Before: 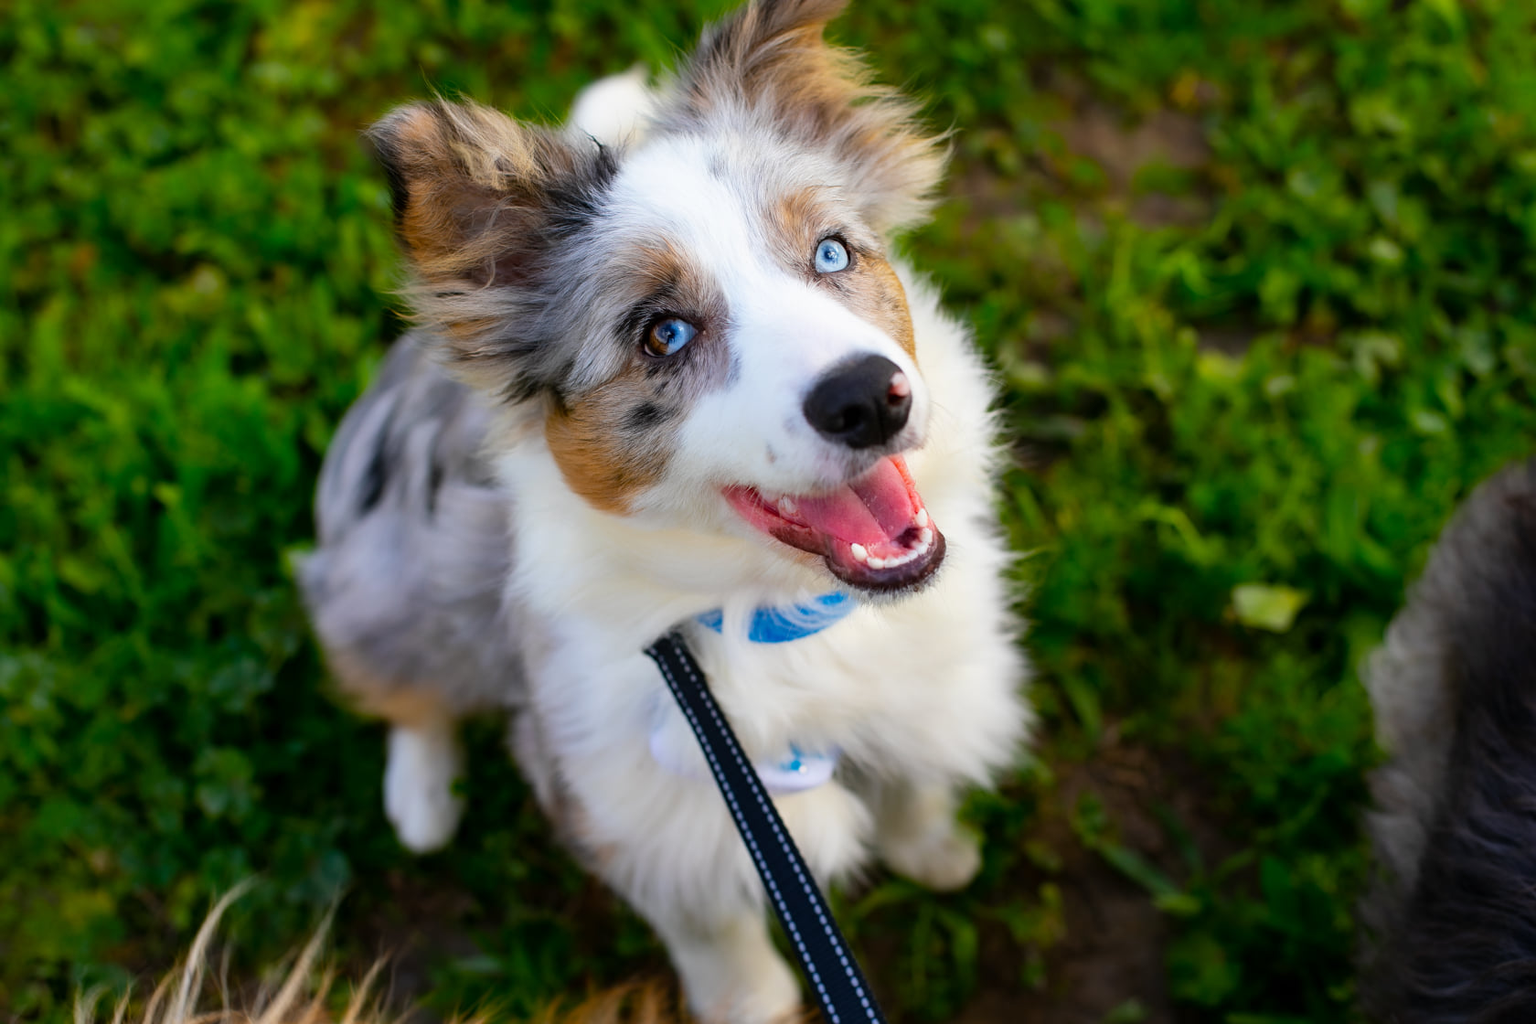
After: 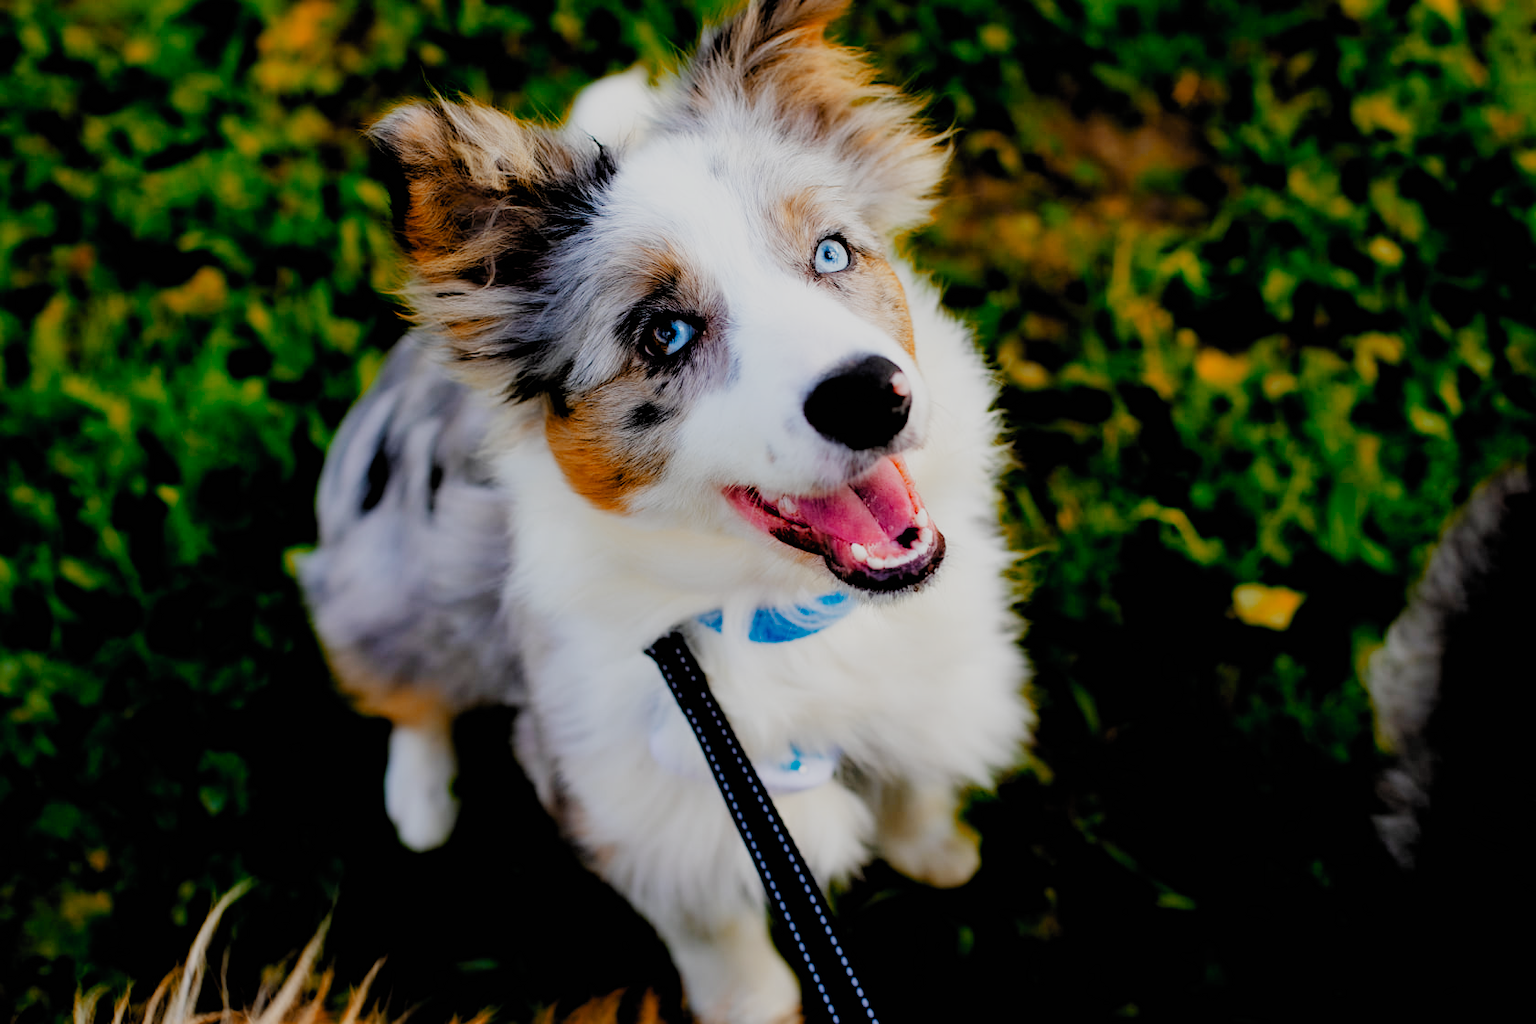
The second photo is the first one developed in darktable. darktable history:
filmic rgb: black relative exposure -2.85 EV, white relative exposure 4.56 EV, hardness 1.77, contrast 1.25, preserve chrominance no, color science v5 (2021)
color zones: curves: ch2 [(0, 0.5) (0.143, 0.5) (0.286, 0.416) (0.429, 0.5) (0.571, 0.5) (0.714, 0.5) (0.857, 0.5) (1, 0.5)]
